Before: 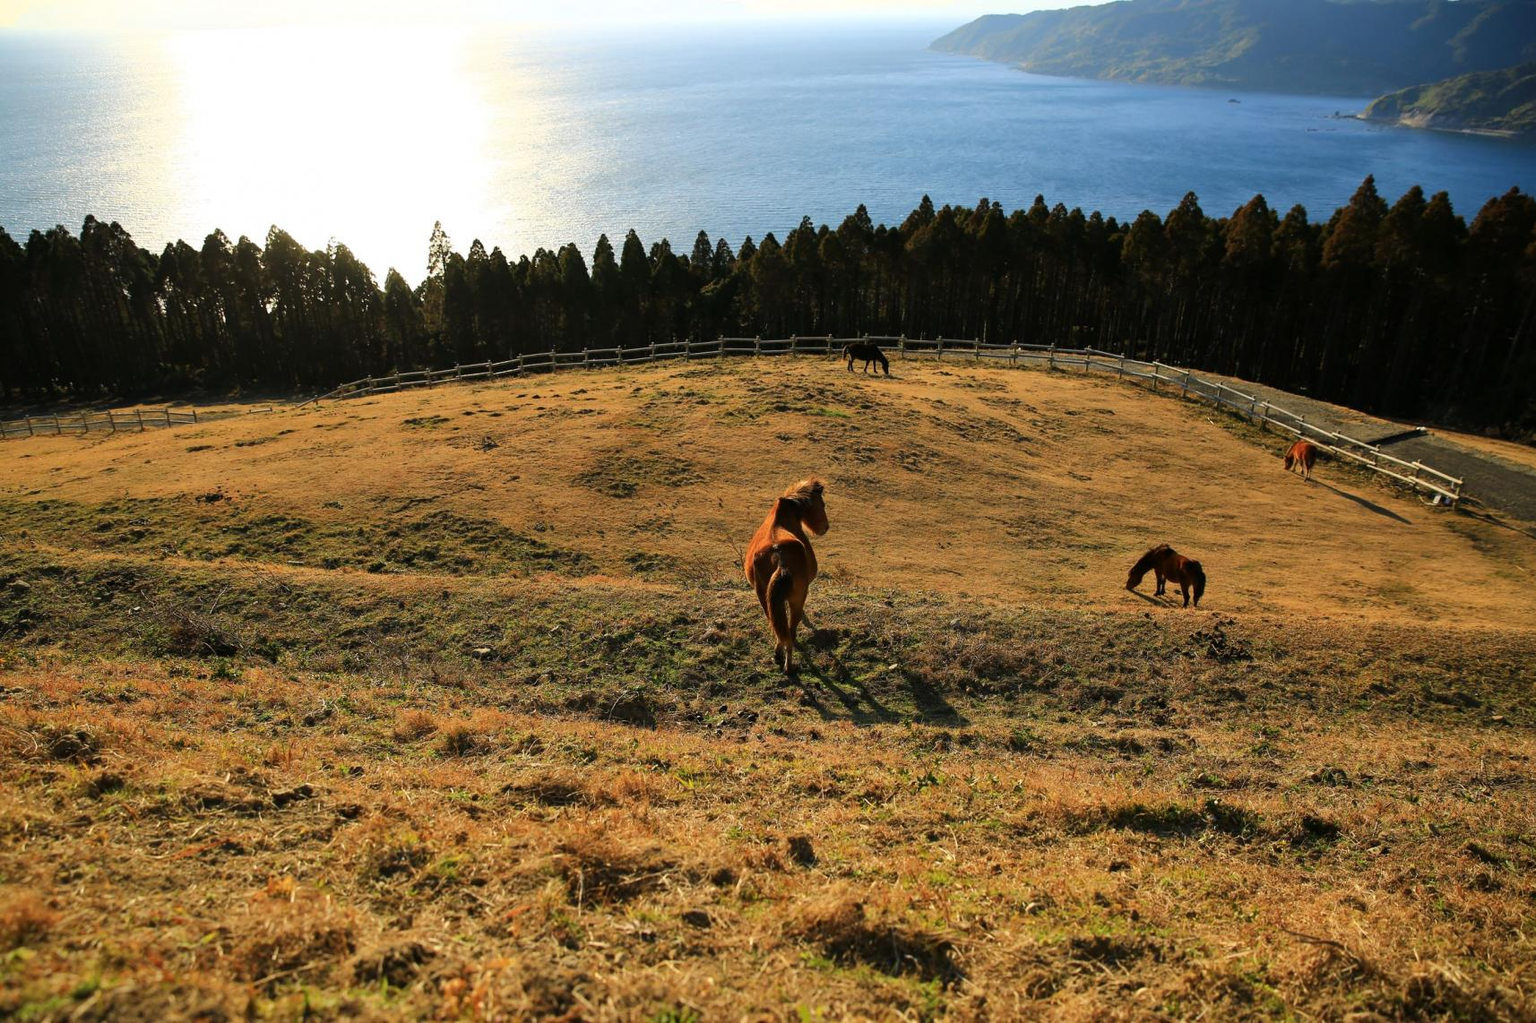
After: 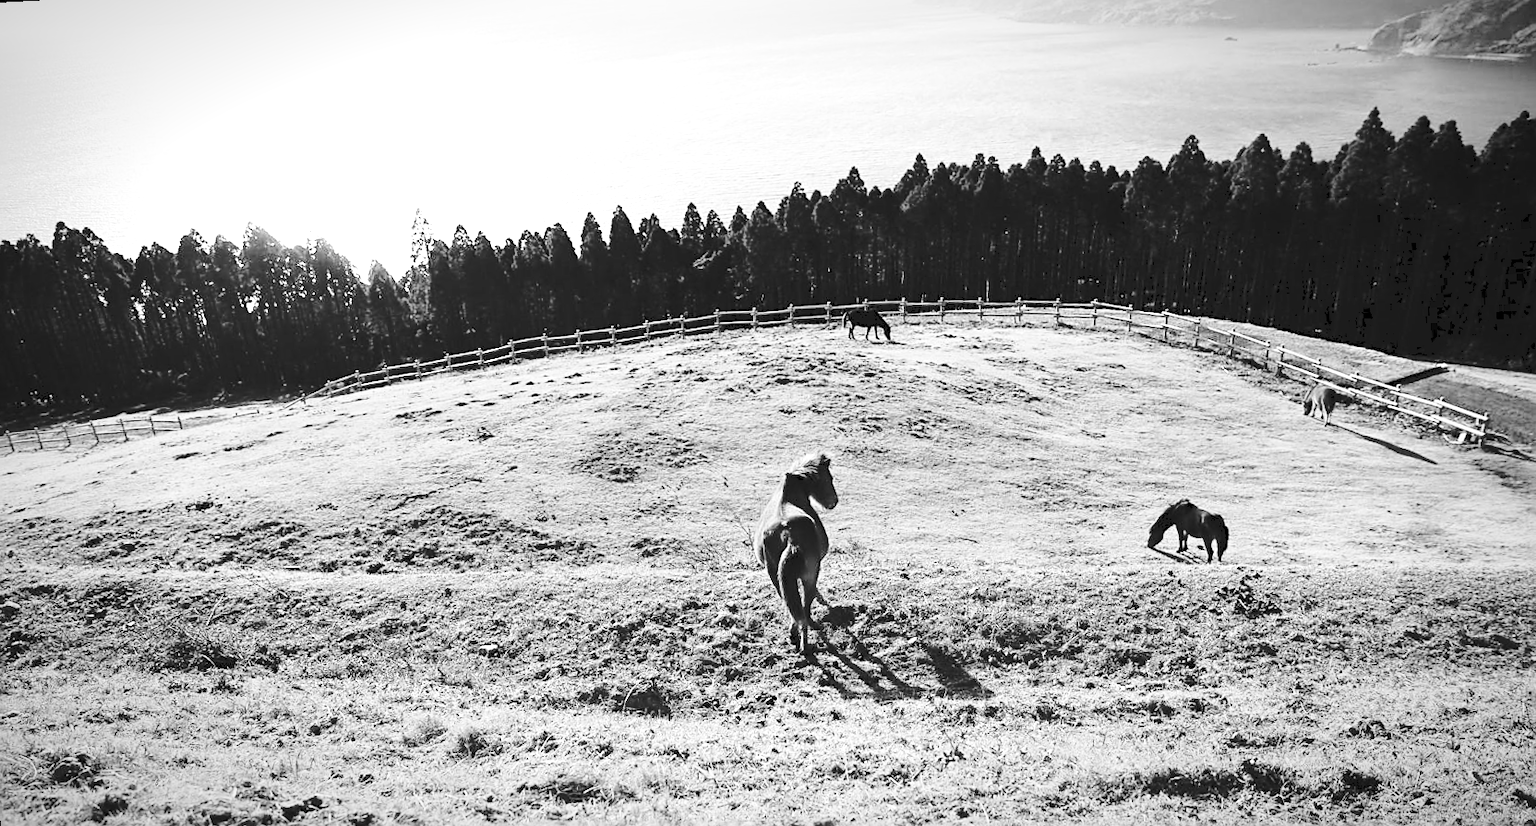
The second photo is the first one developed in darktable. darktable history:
tone curve: curves: ch0 [(0, 0) (0.003, 0.1) (0.011, 0.101) (0.025, 0.11) (0.044, 0.126) (0.069, 0.14) (0.1, 0.158) (0.136, 0.18) (0.177, 0.206) (0.224, 0.243) (0.277, 0.293) (0.335, 0.36) (0.399, 0.446) (0.468, 0.537) (0.543, 0.618) (0.623, 0.694) (0.709, 0.763) (0.801, 0.836) (0.898, 0.908) (1, 1)], preserve colors none
exposure: black level correction 0.001, exposure 1.116 EV, compensate highlight preservation false
base curve: curves: ch0 [(0, 0) (0.028, 0.03) (0.121, 0.232) (0.46, 0.748) (0.859, 0.968) (1, 1)], preserve colors none
contrast brightness saturation: saturation -1
crop: left 2.737%, top 7.287%, right 3.421%, bottom 20.179%
sharpen: on, module defaults
vignetting: fall-off radius 70%, automatic ratio true
rotate and perspective: rotation -3.18°, automatic cropping off
